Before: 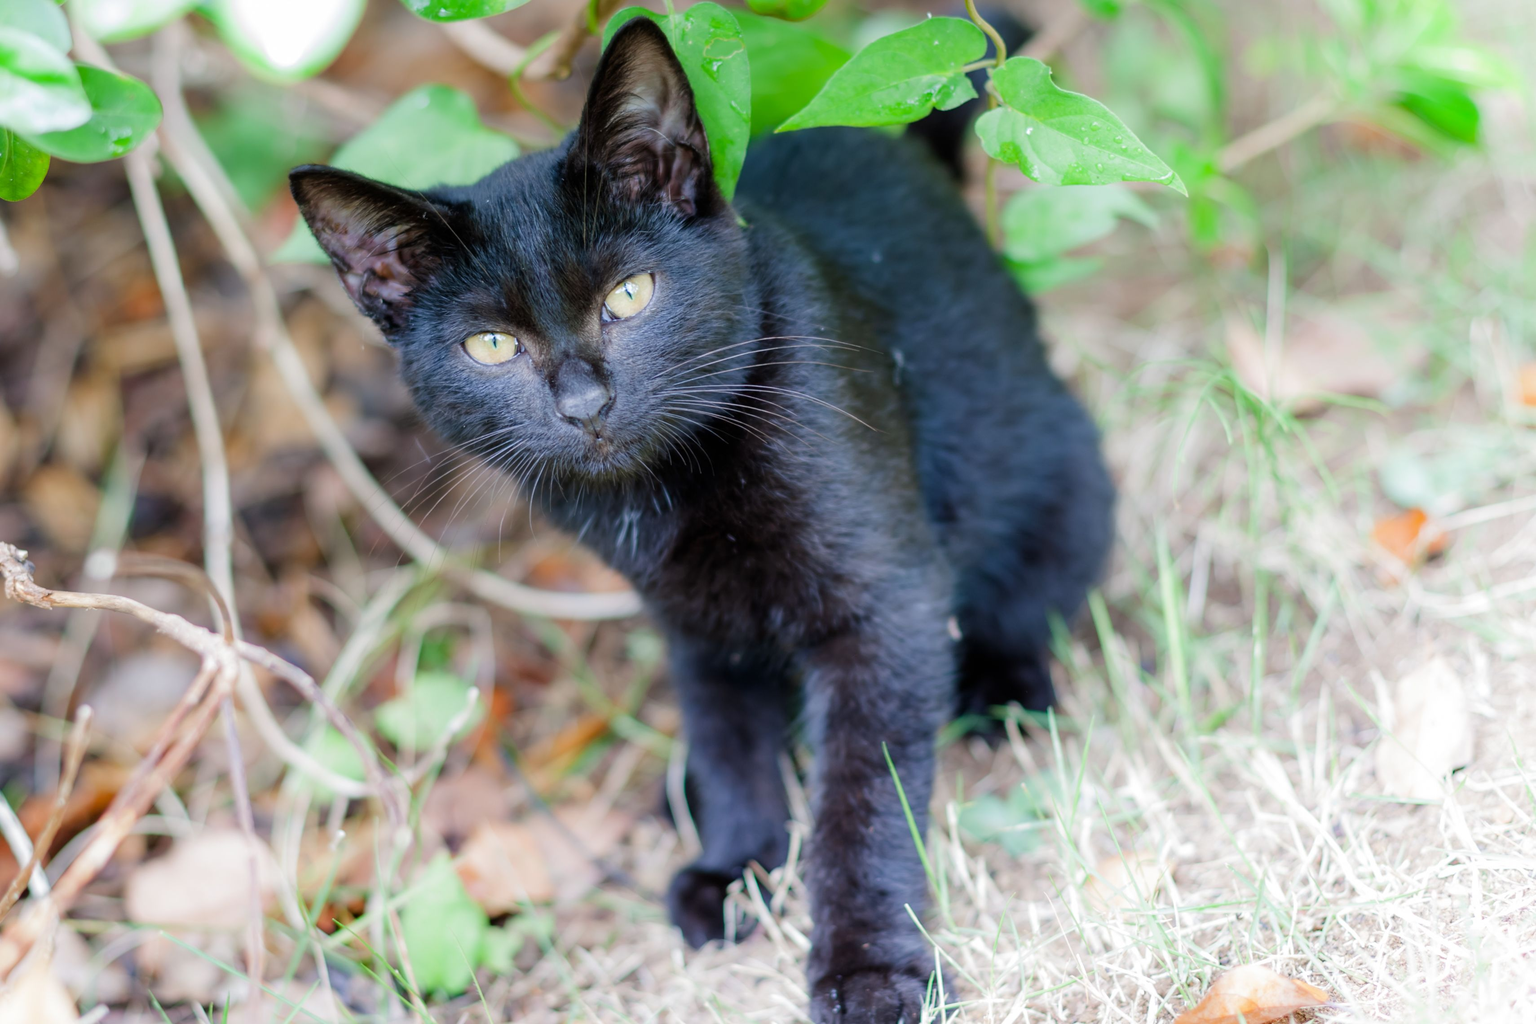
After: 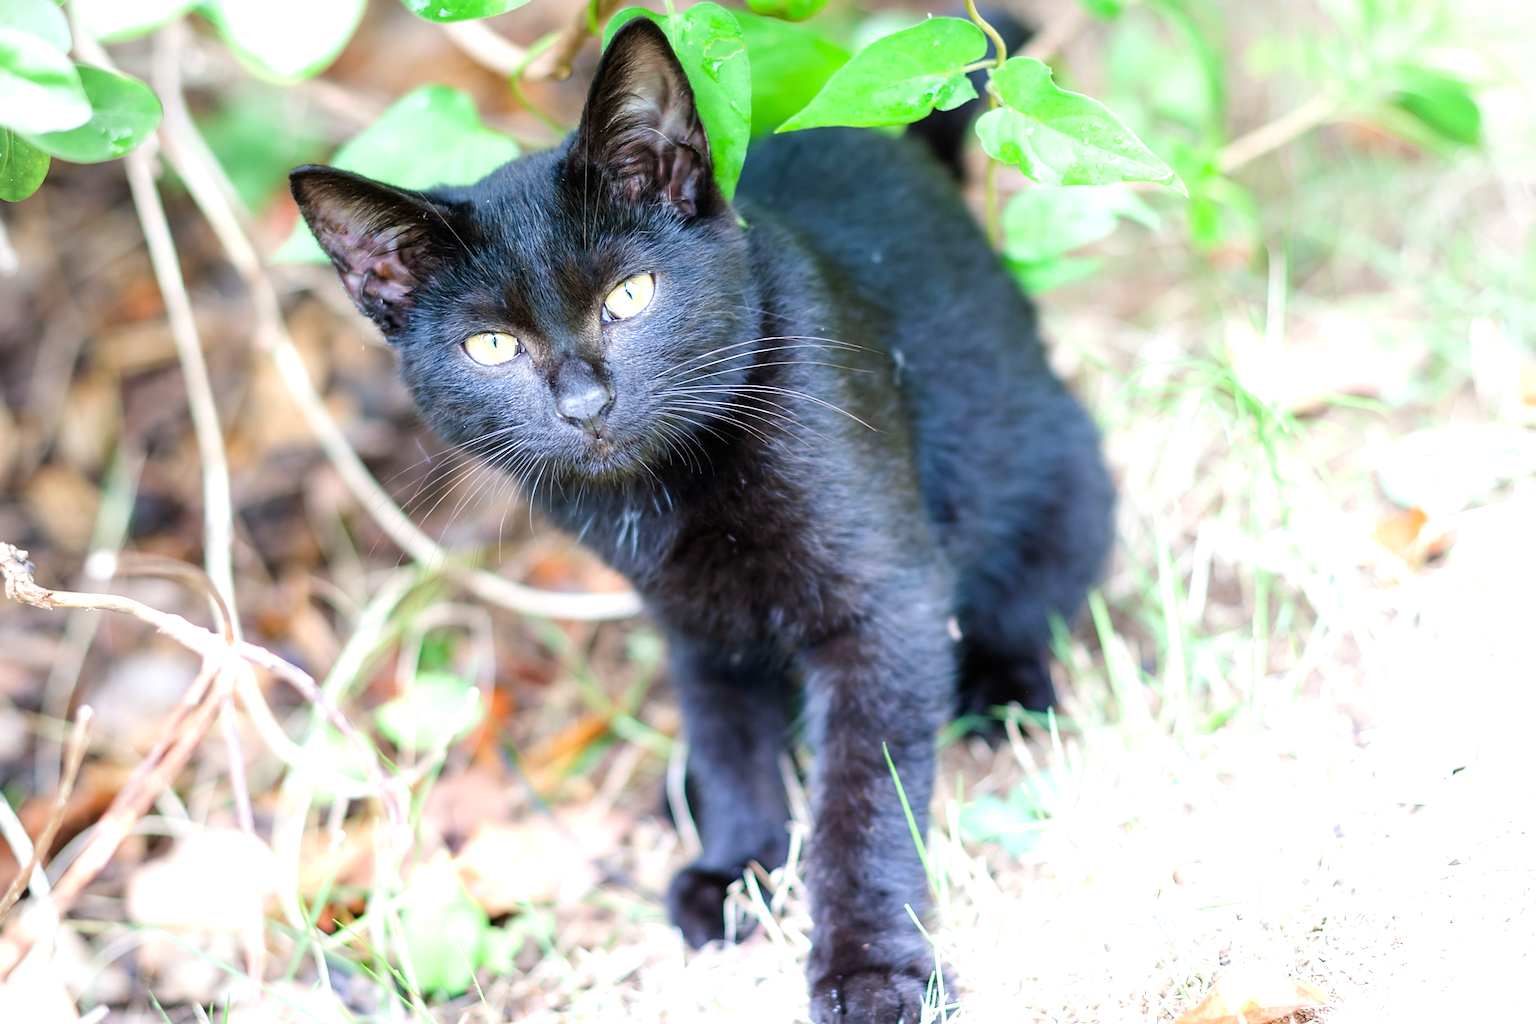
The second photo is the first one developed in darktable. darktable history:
vignetting: fall-off start 66.98%, brightness -0.18, saturation -0.307, width/height ratio 1.013
sharpen: on, module defaults
exposure: black level correction 0, exposure 0.834 EV, compensate exposure bias true, compensate highlight preservation false
